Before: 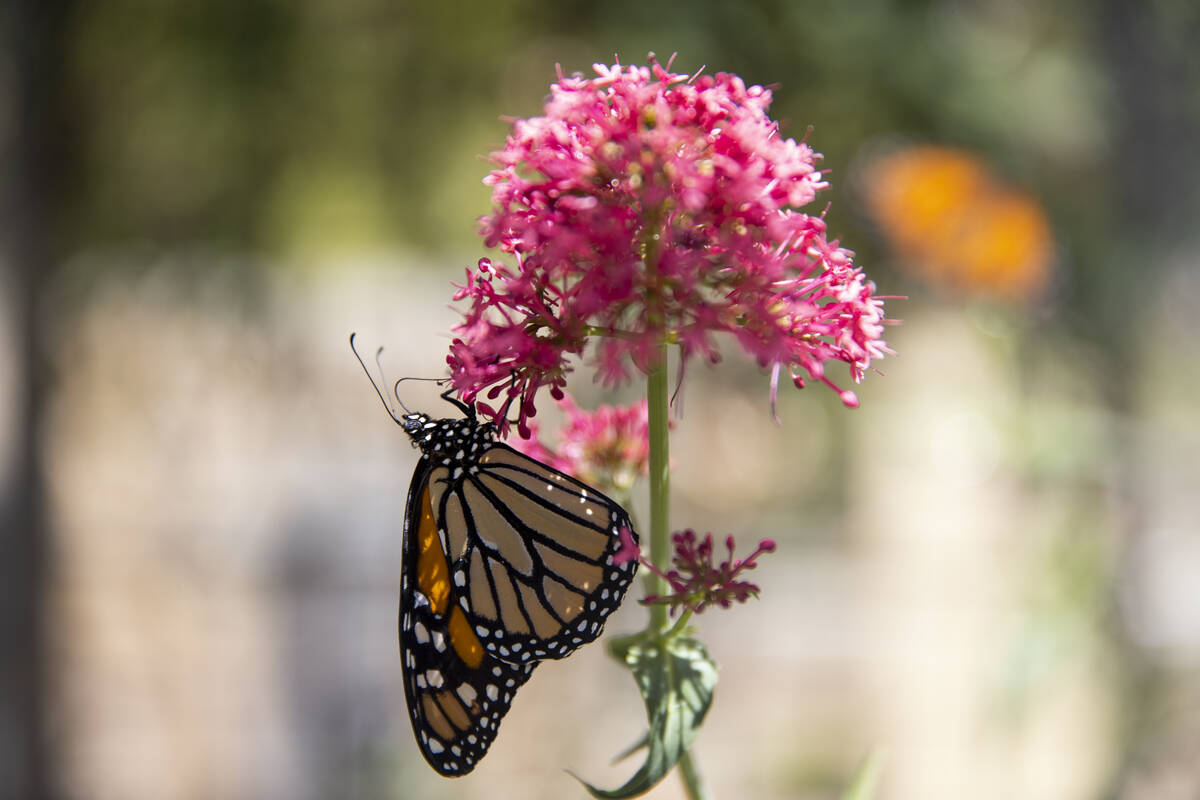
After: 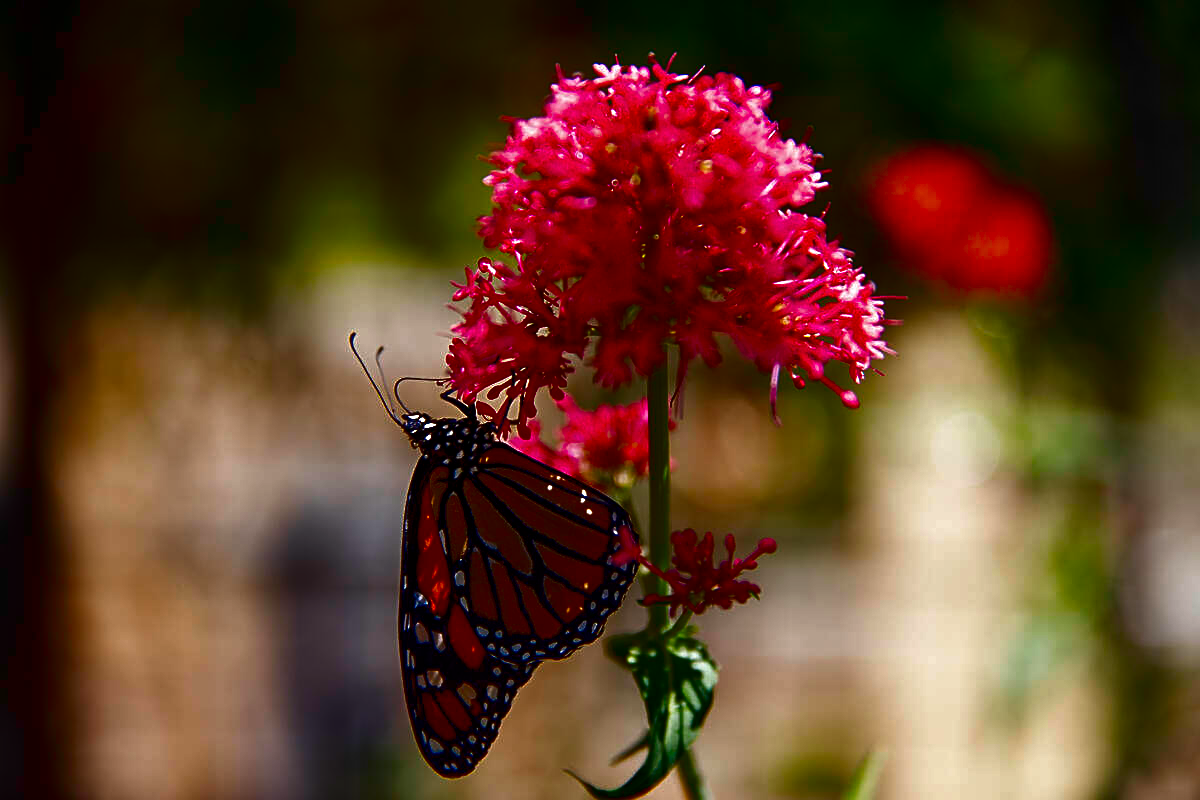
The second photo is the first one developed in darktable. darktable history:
contrast brightness saturation: brightness -1, saturation 1
sharpen: on, module defaults
